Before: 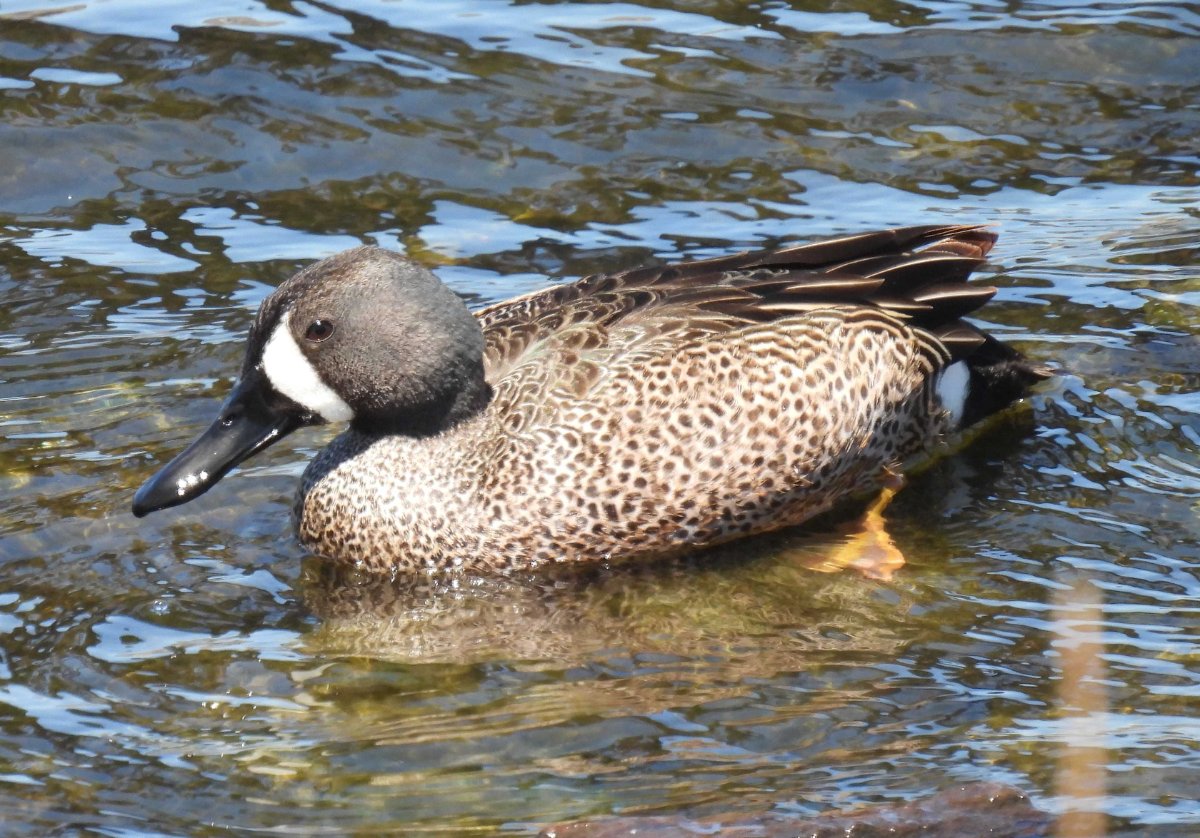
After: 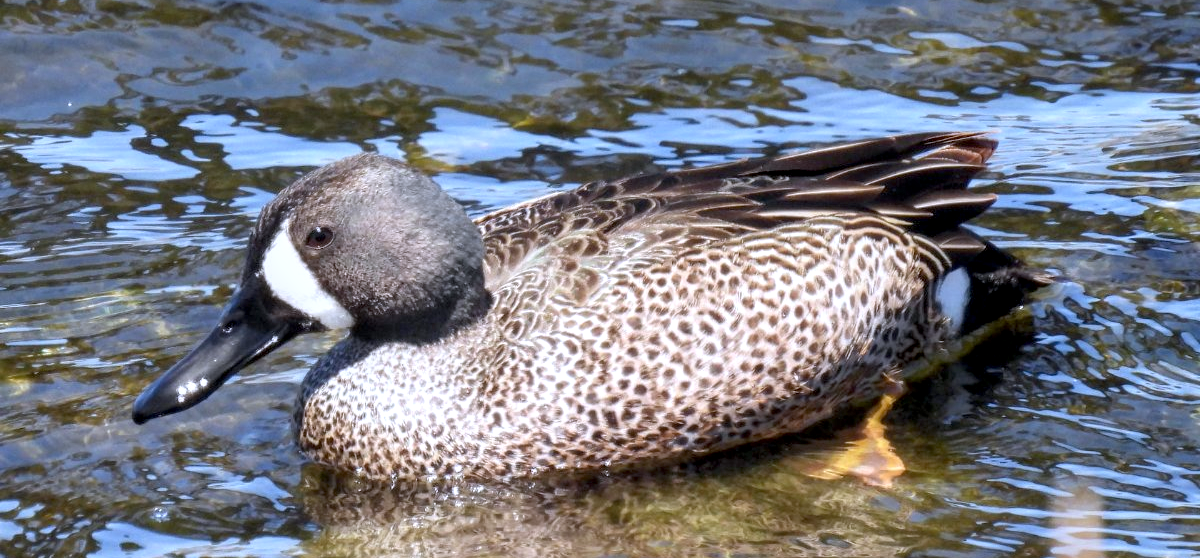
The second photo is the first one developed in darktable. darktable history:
white balance: red 0.967, blue 1.119, emerald 0.756
local contrast: on, module defaults
crop: top 11.166%, bottom 22.168%
exposure: black level correction 0.007, exposure 0.093 EV, compensate highlight preservation false
